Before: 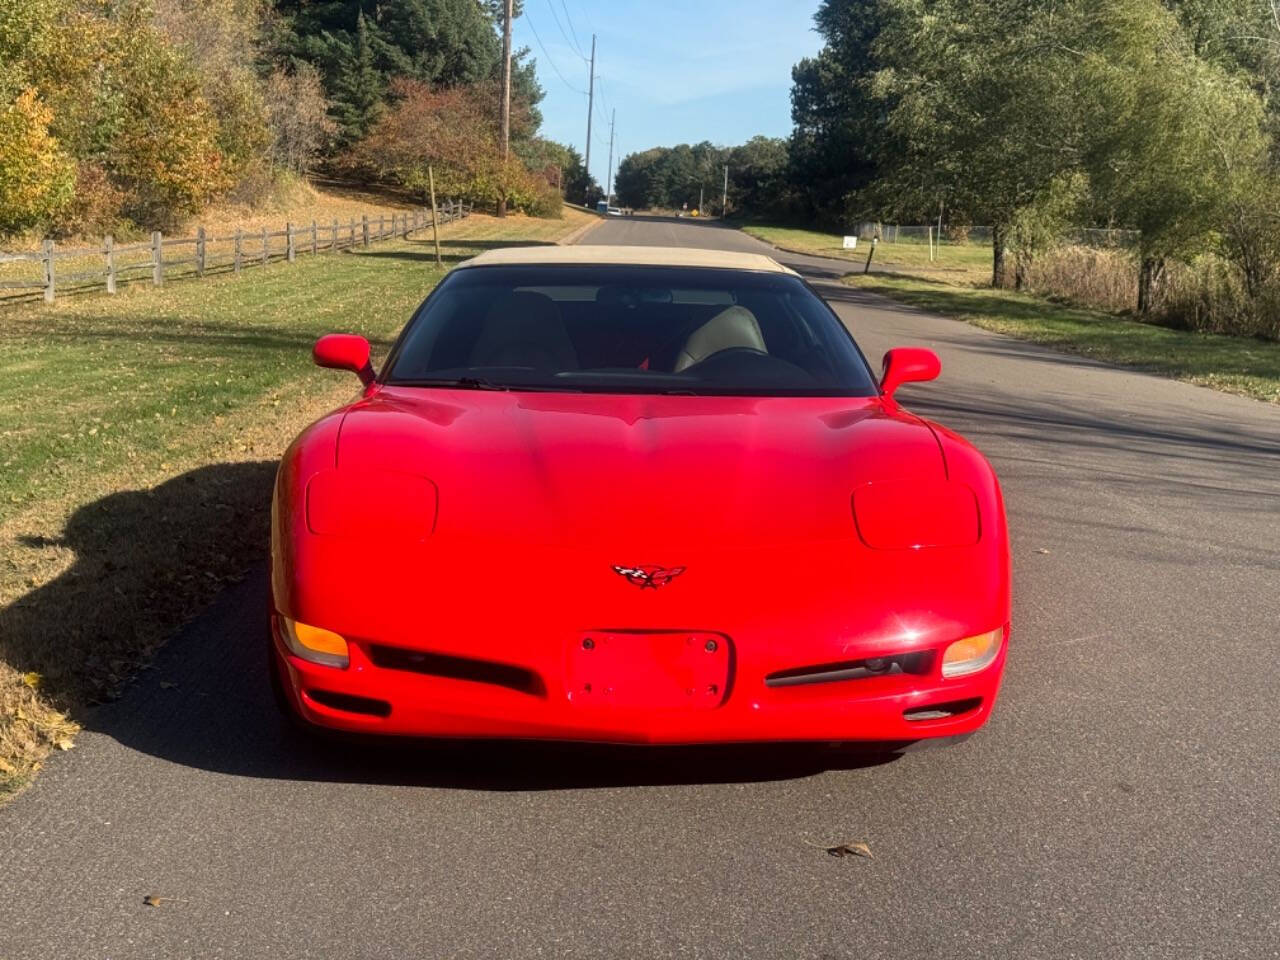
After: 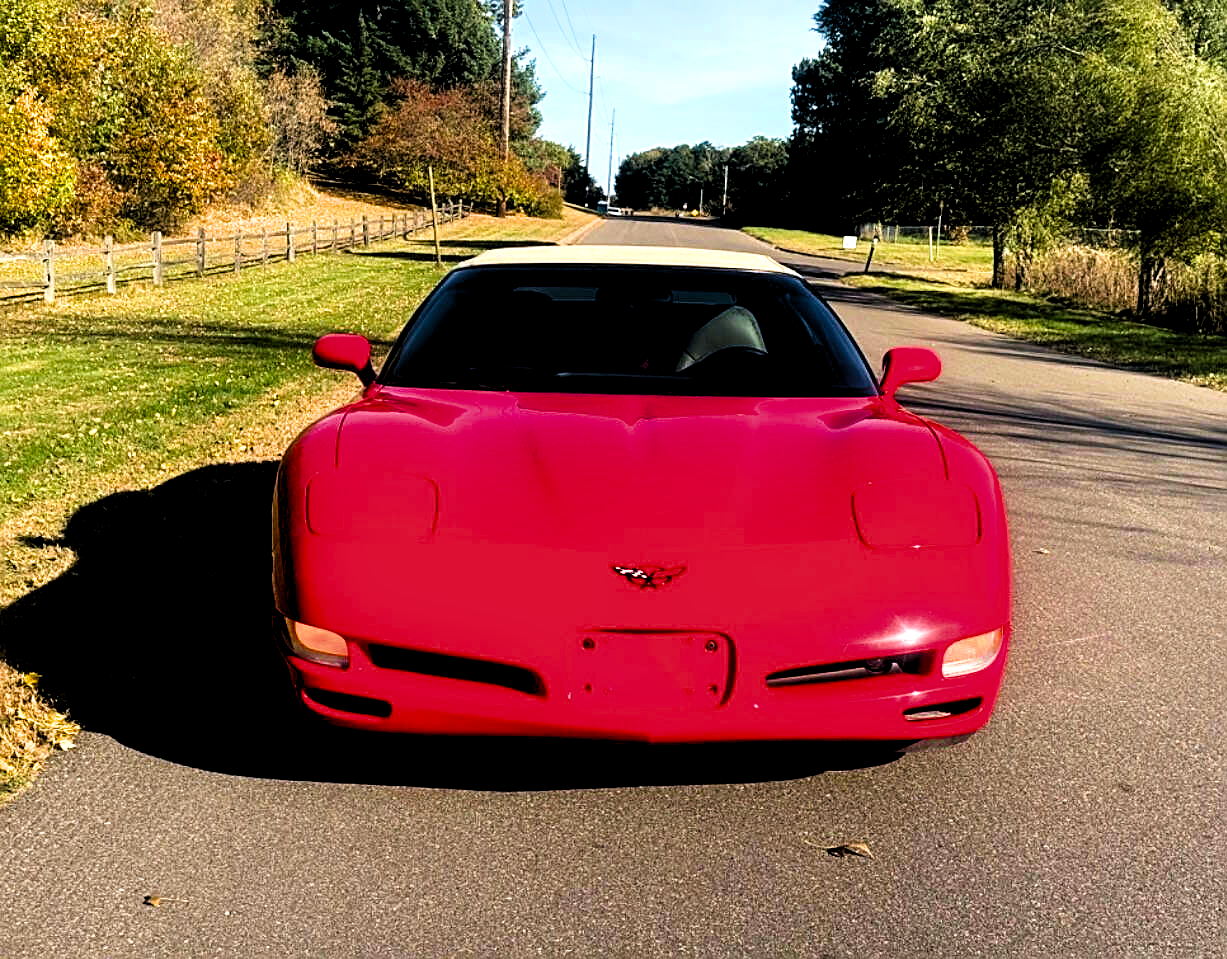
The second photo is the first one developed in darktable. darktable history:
crop: right 4.07%, bottom 0.024%
tone equalizer: -8 EV -1.09 EV, -7 EV -1.05 EV, -6 EV -0.896 EV, -5 EV -0.564 EV, -3 EV 0.573 EV, -2 EV 0.89 EV, -1 EV 0.992 EV, +0 EV 1.08 EV, mask exposure compensation -0.512 EV
filmic rgb: black relative exposure -4.89 EV, white relative exposure 4.05 EV, hardness 2.79, iterations of high-quality reconstruction 0
color balance rgb: shadows lift › chroma 2.001%, shadows lift › hue 217.39°, perceptual saturation grading › global saturation 19.791%, perceptual brilliance grading › highlights 8.594%, perceptual brilliance grading › mid-tones 3.757%, perceptual brilliance grading › shadows 2.304%
velvia: on, module defaults
sharpen: amount 0.497
levels: white 99.93%, levels [0.052, 0.496, 0.908]
contrast brightness saturation: contrast 0.1, brightness -0.274, saturation 0.148
